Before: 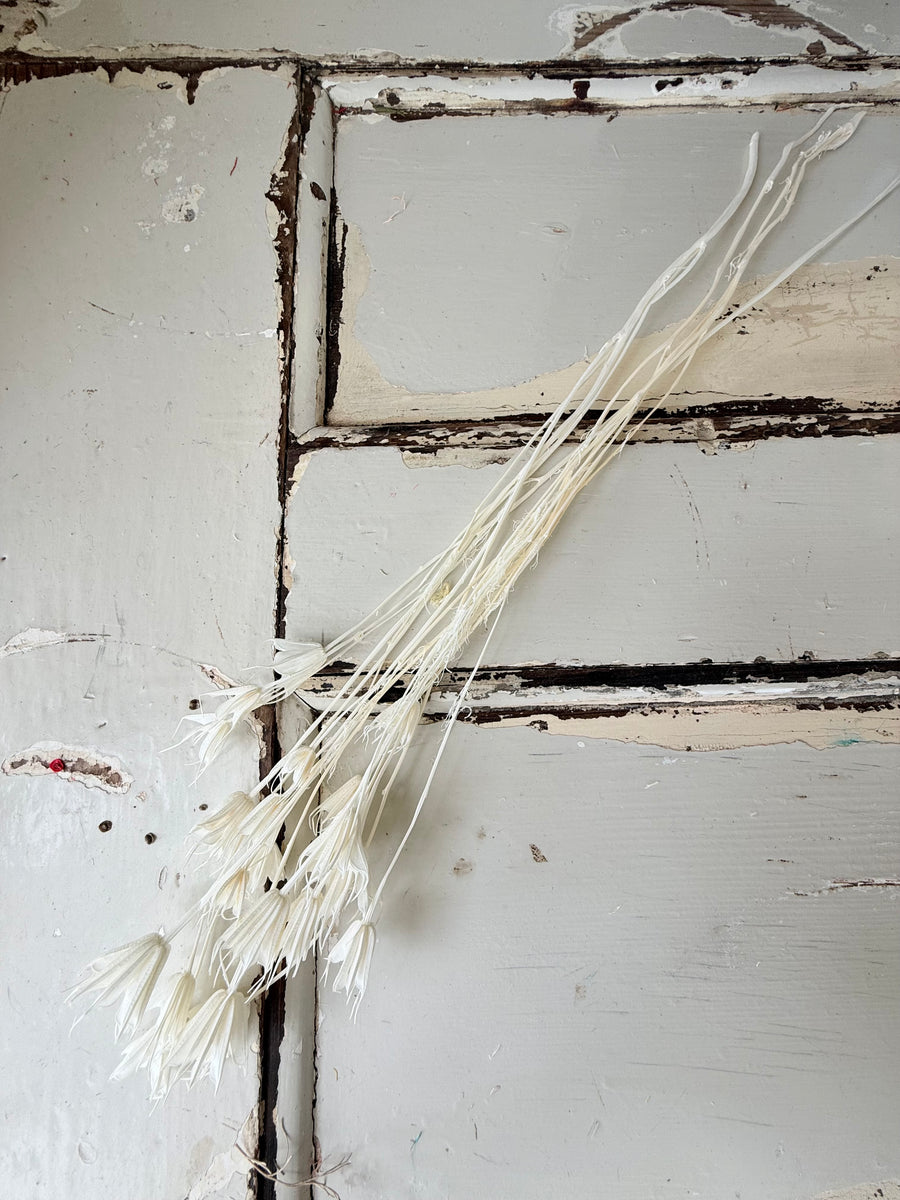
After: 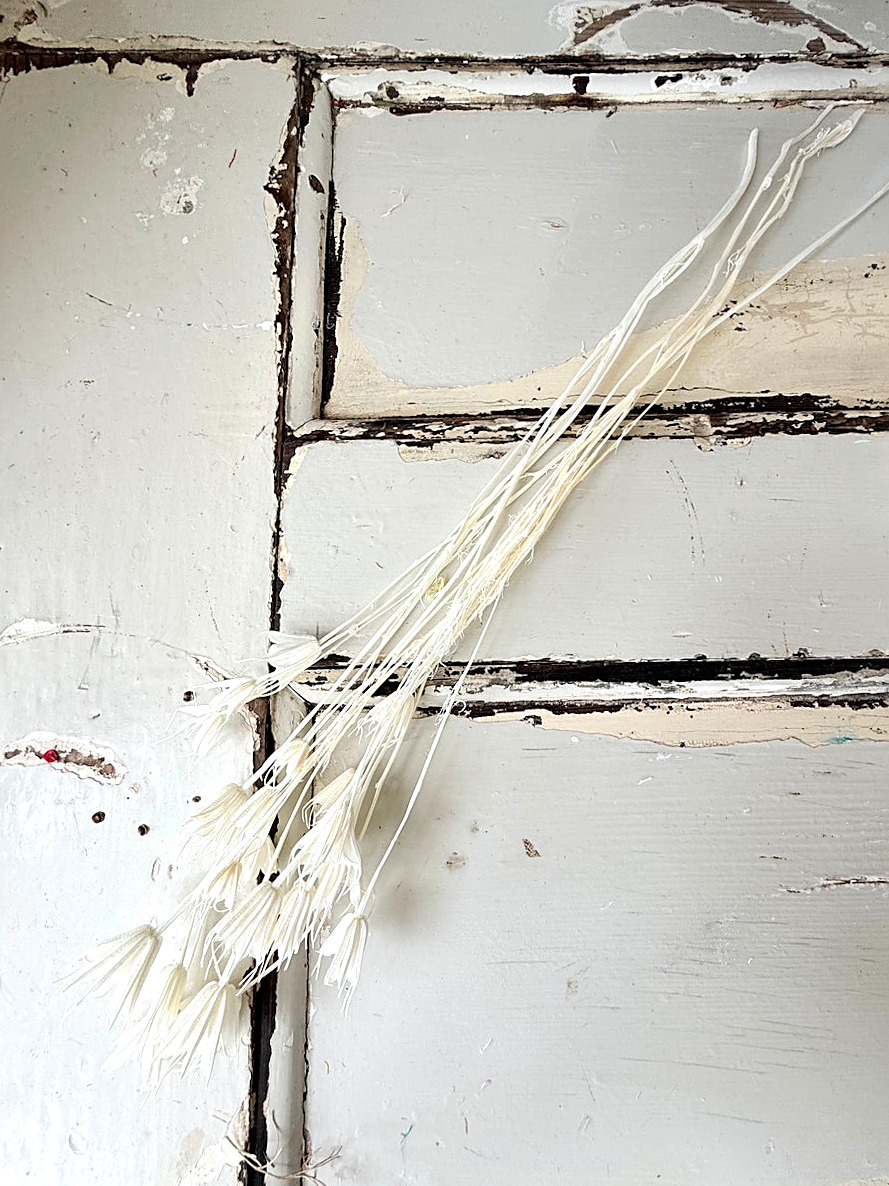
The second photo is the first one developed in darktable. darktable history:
sharpen: amount 0.496
base curve: preserve colors none
tone equalizer: -8 EV -0.394 EV, -7 EV -0.429 EV, -6 EV -0.314 EV, -5 EV -0.235 EV, -3 EV 0.196 EV, -2 EV 0.356 EV, -1 EV 0.402 EV, +0 EV 0.41 EV
crop and rotate: angle -0.492°
